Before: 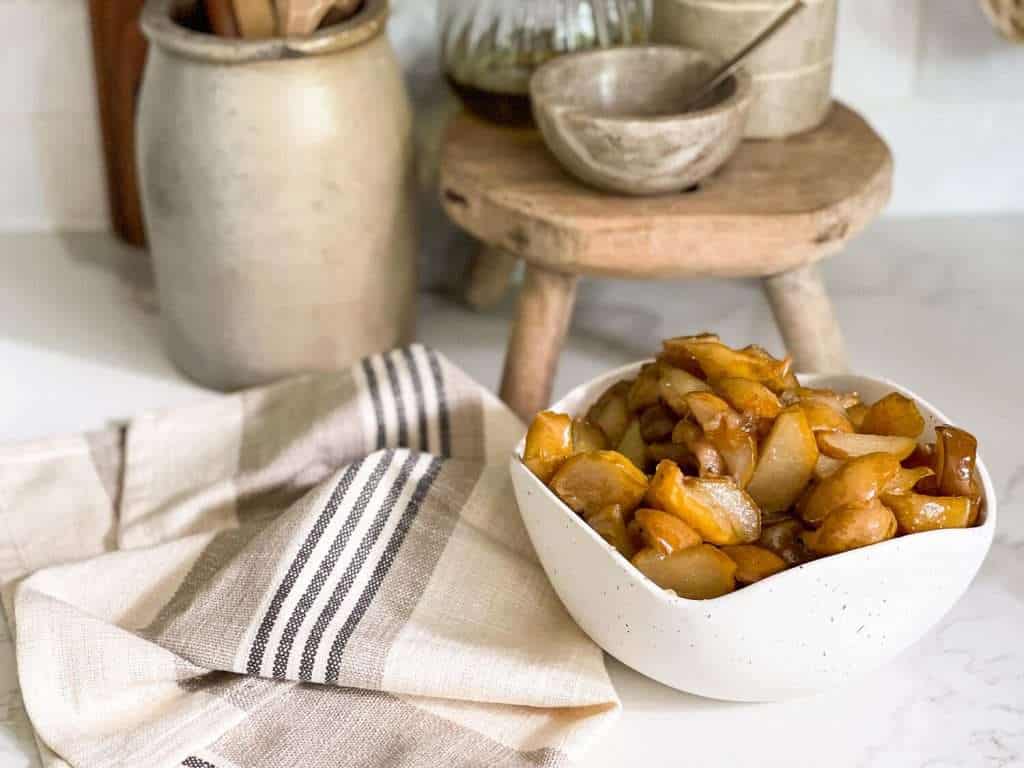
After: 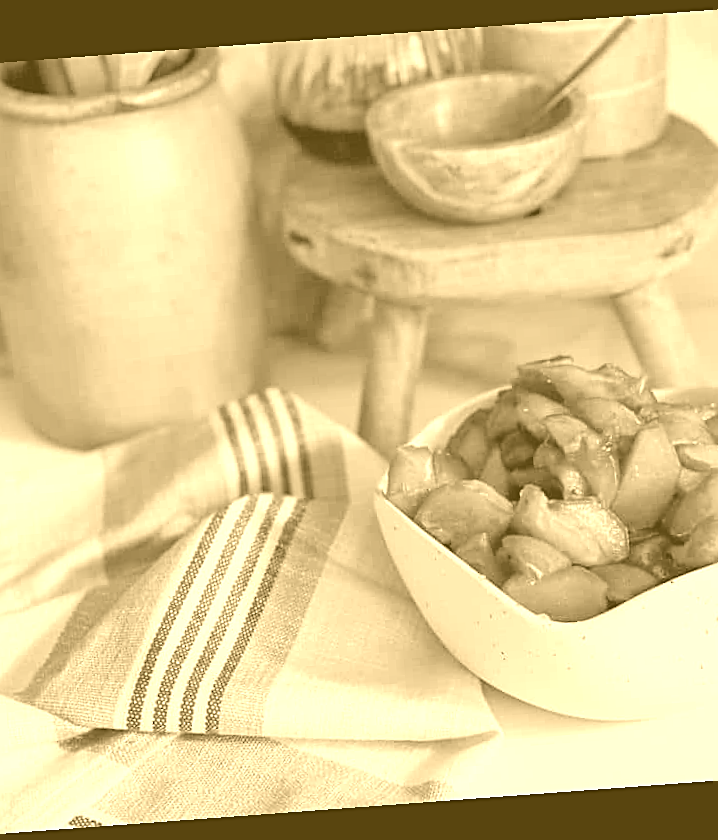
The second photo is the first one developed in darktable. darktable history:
crop and rotate: left 15.754%, right 17.579%
exposure: exposure -0.293 EV, compensate highlight preservation false
rotate and perspective: rotation -4.25°, automatic cropping off
white balance: red 0.924, blue 1.095
tone equalizer: -8 EV 0.25 EV, -7 EV 0.417 EV, -6 EV 0.417 EV, -5 EV 0.25 EV, -3 EV -0.25 EV, -2 EV -0.417 EV, -1 EV -0.417 EV, +0 EV -0.25 EV, edges refinement/feathering 500, mask exposure compensation -1.57 EV, preserve details guided filter
sharpen: on, module defaults
colorize: hue 36°, source mix 100%
